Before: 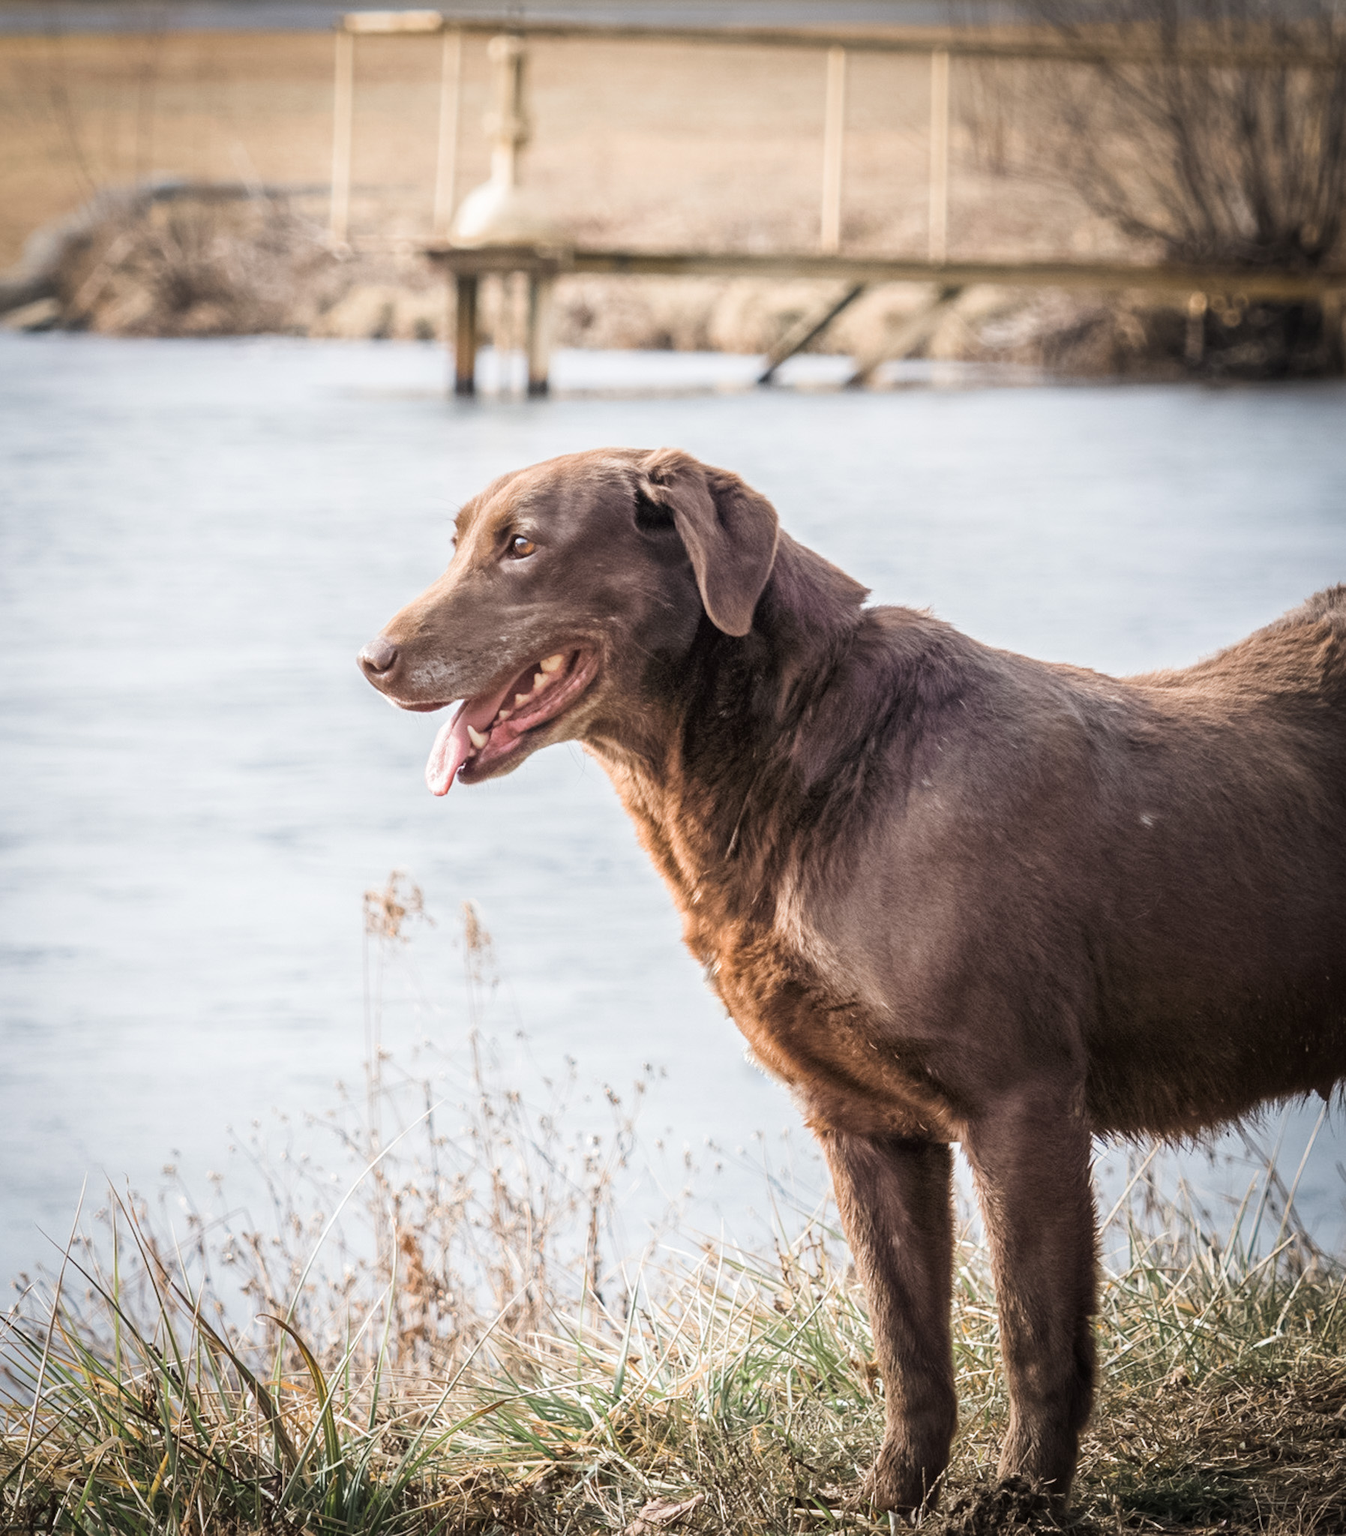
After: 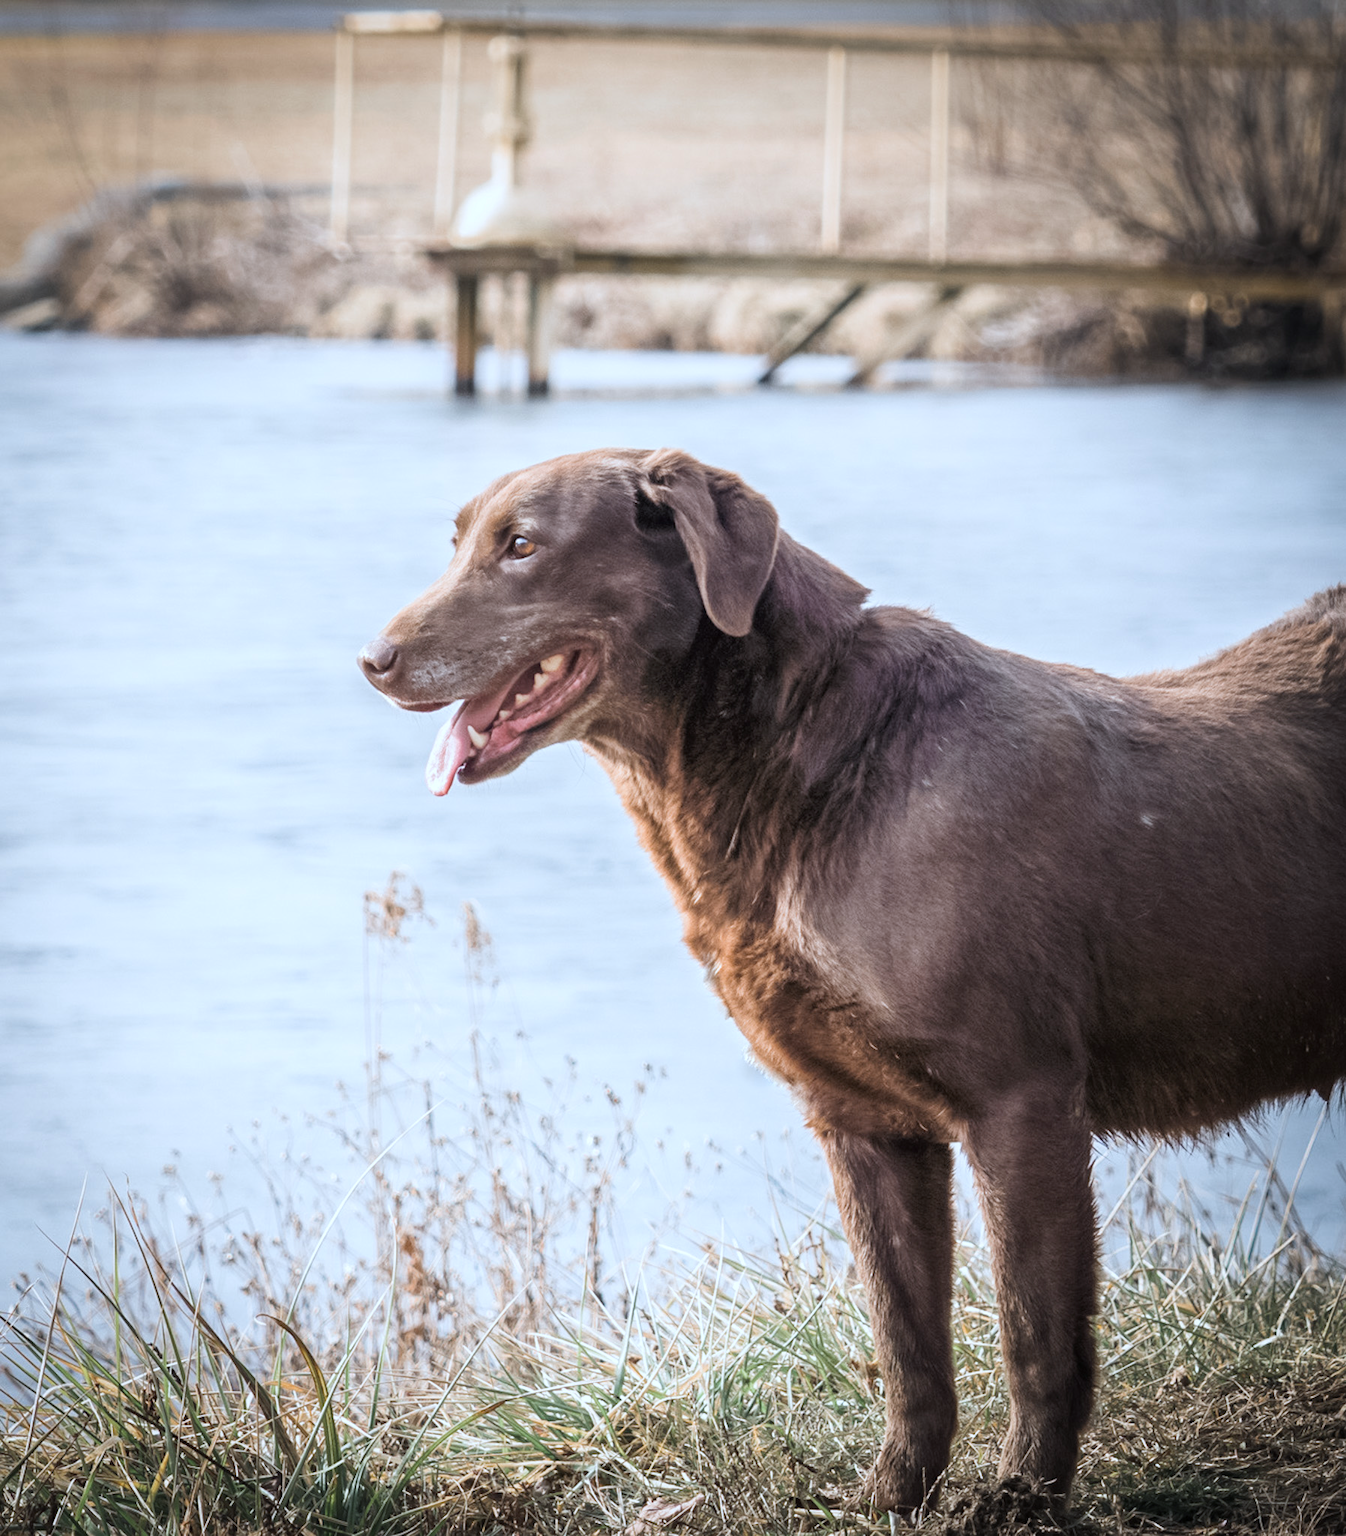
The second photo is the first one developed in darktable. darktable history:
color calibration: illuminant custom, x 0.368, y 0.373, temperature 4338.52 K
